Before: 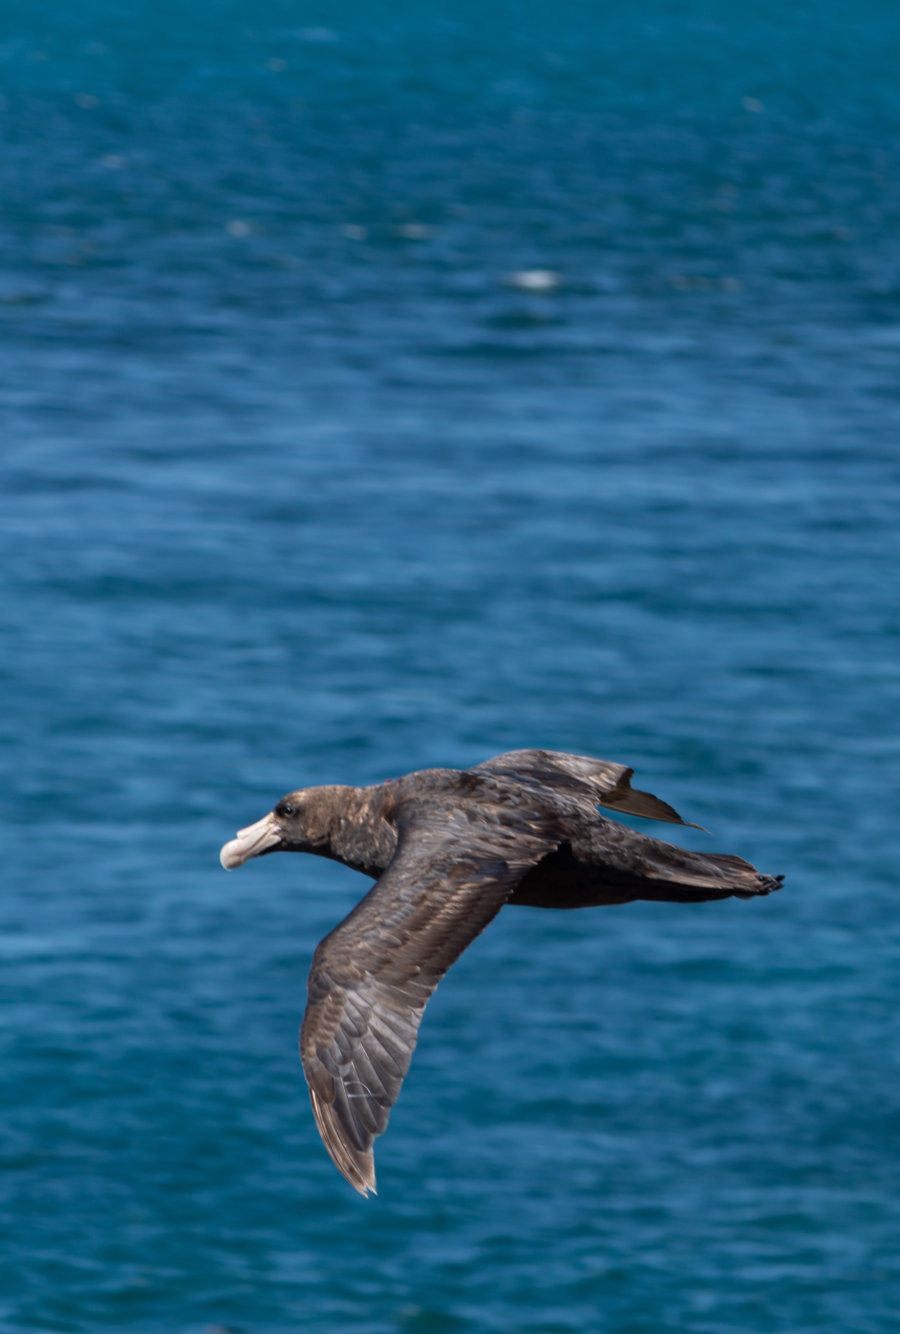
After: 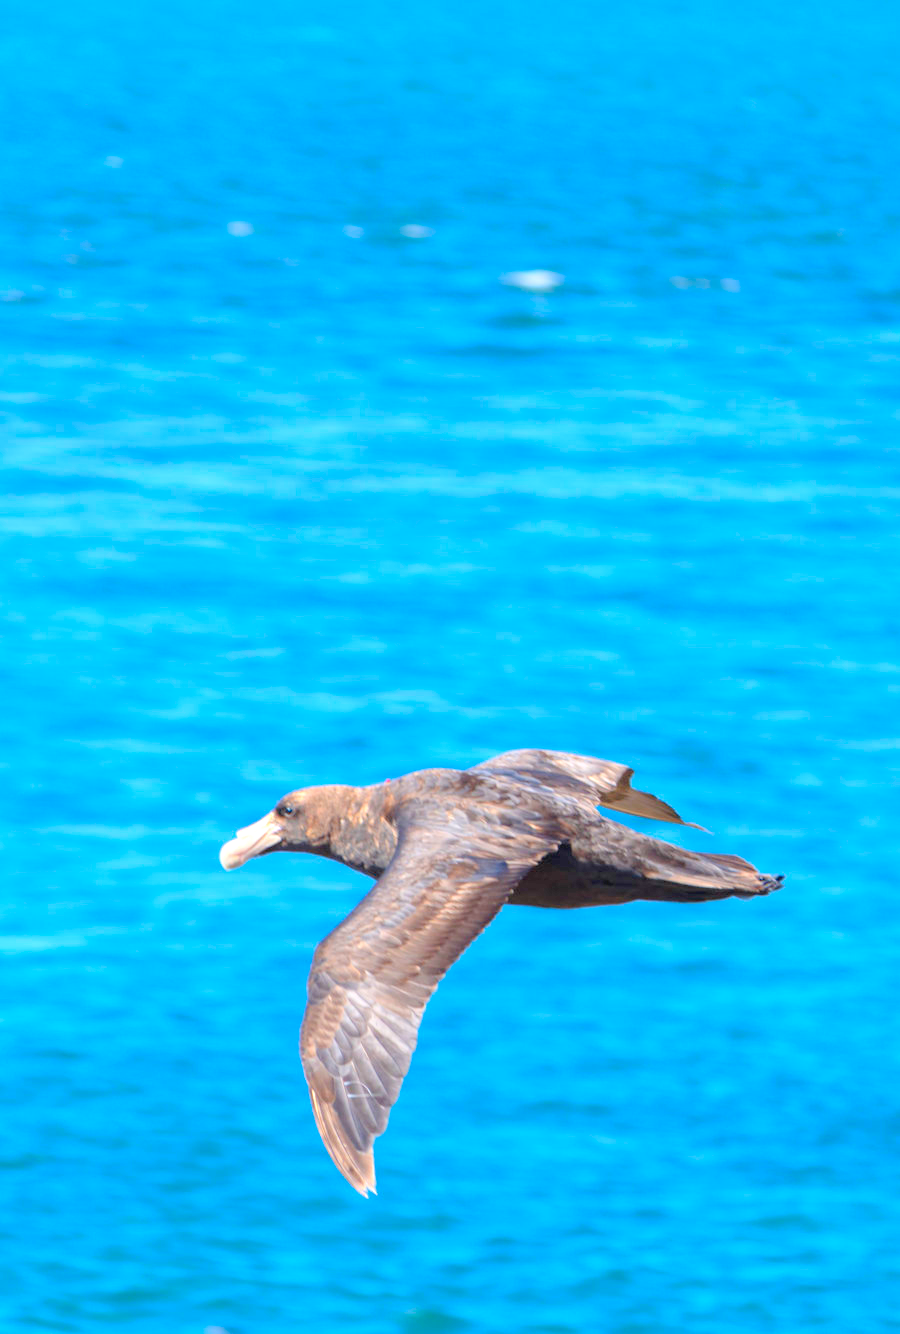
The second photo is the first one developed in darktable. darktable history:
levels: levels [0, 0.397, 0.955]
exposure: black level correction 0, exposure 0.7 EV, compensate exposure bias true, compensate highlight preservation false
contrast brightness saturation: contrast 0.07, brightness 0.18, saturation 0.4
